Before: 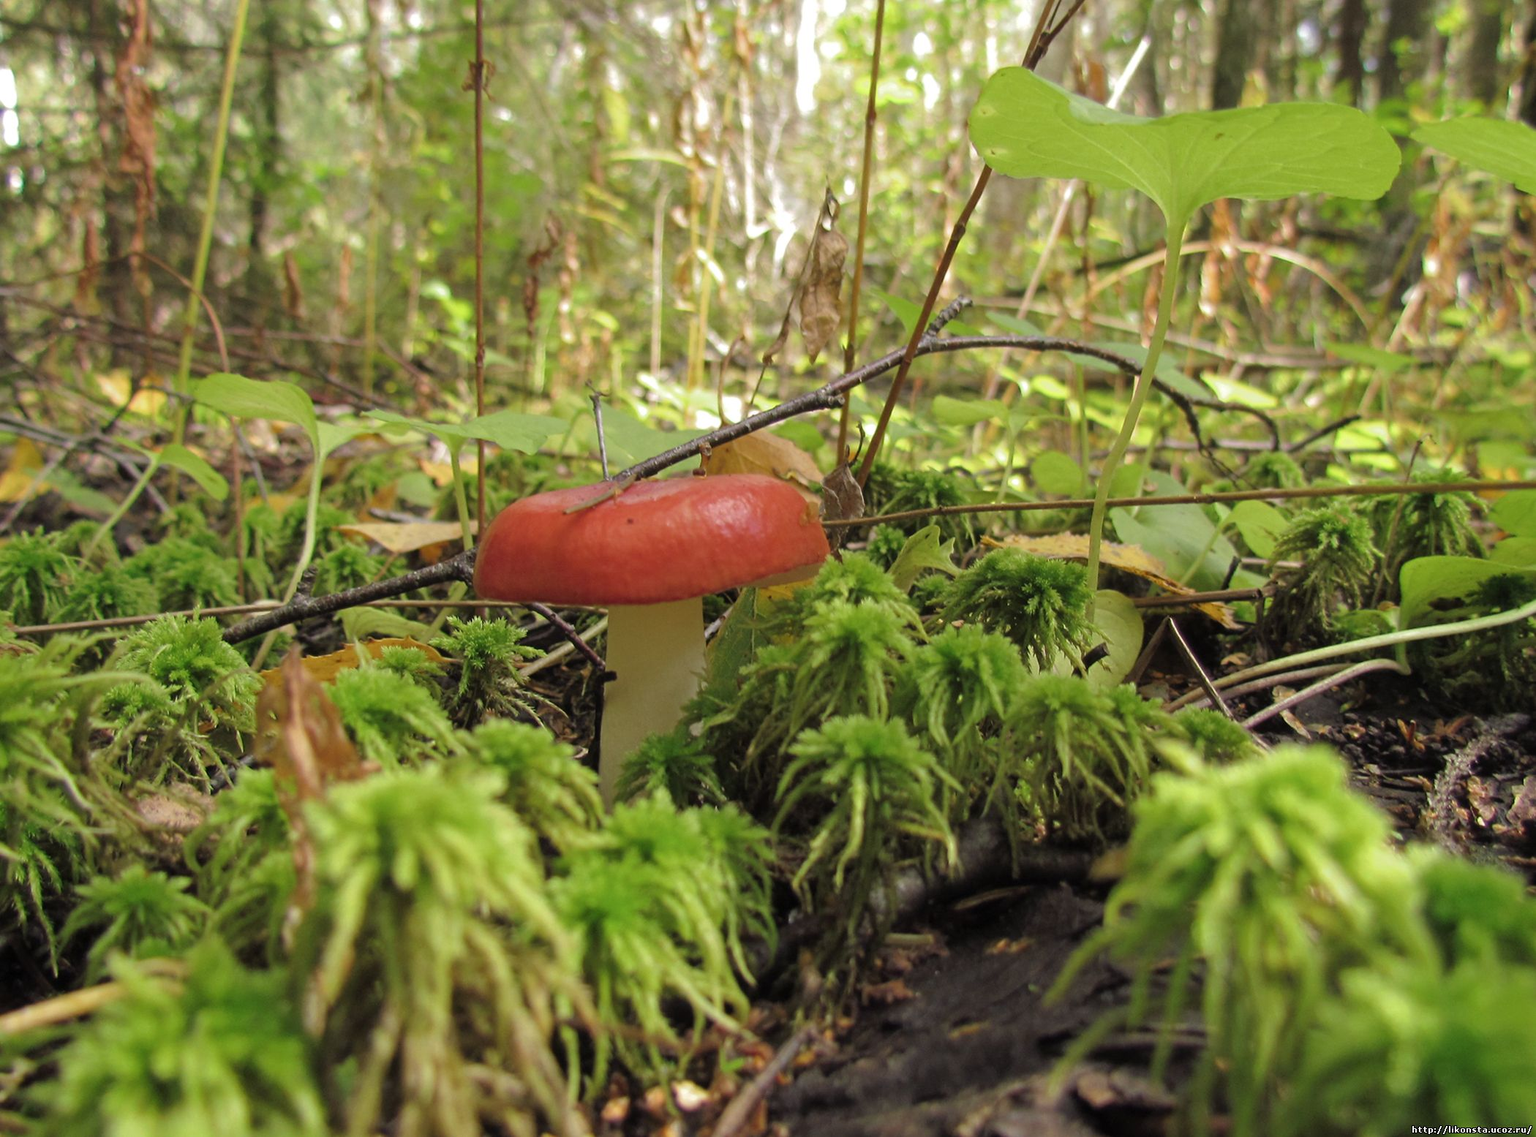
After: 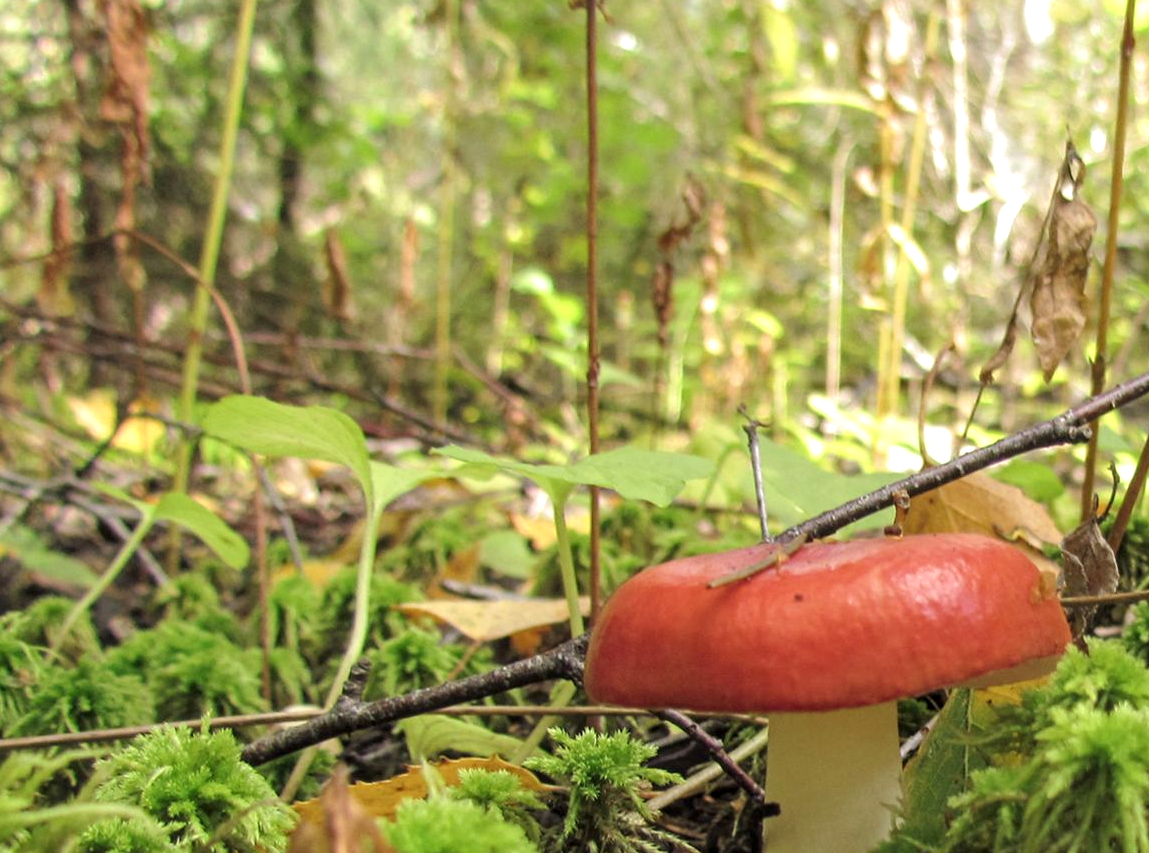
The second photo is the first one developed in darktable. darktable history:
local contrast: on, module defaults
crop and rotate: left 3.047%, top 7.509%, right 42.236%, bottom 37.598%
tone curve: curves: ch0 [(0, 0) (0.541, 0.628) (0.906, 0.997)]
